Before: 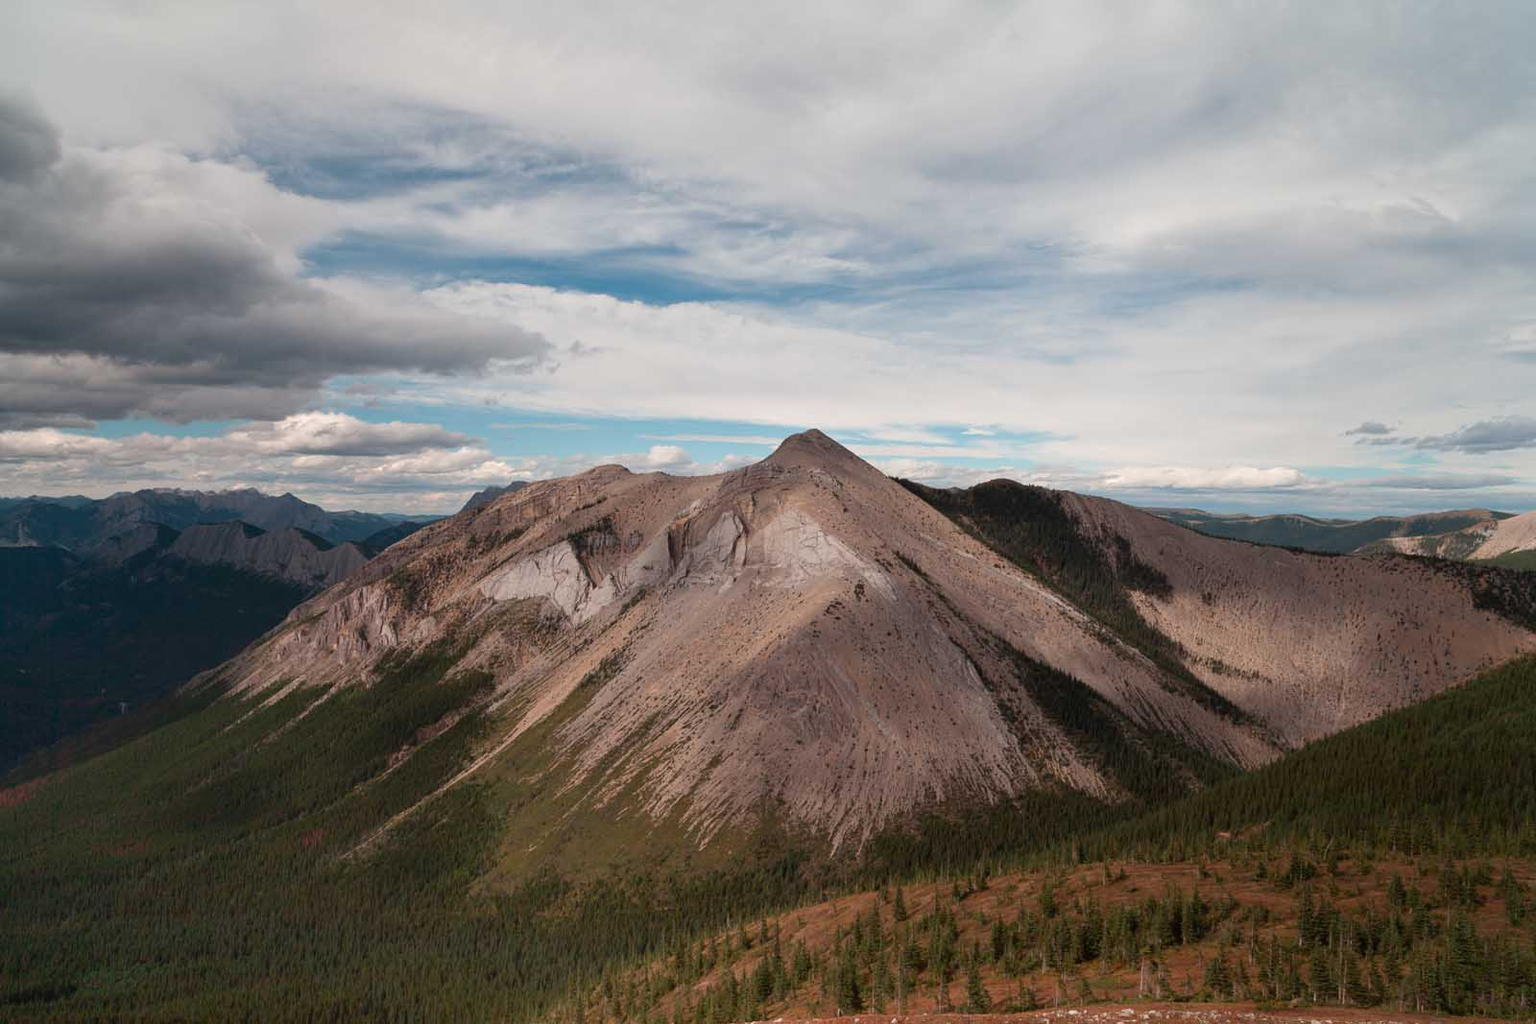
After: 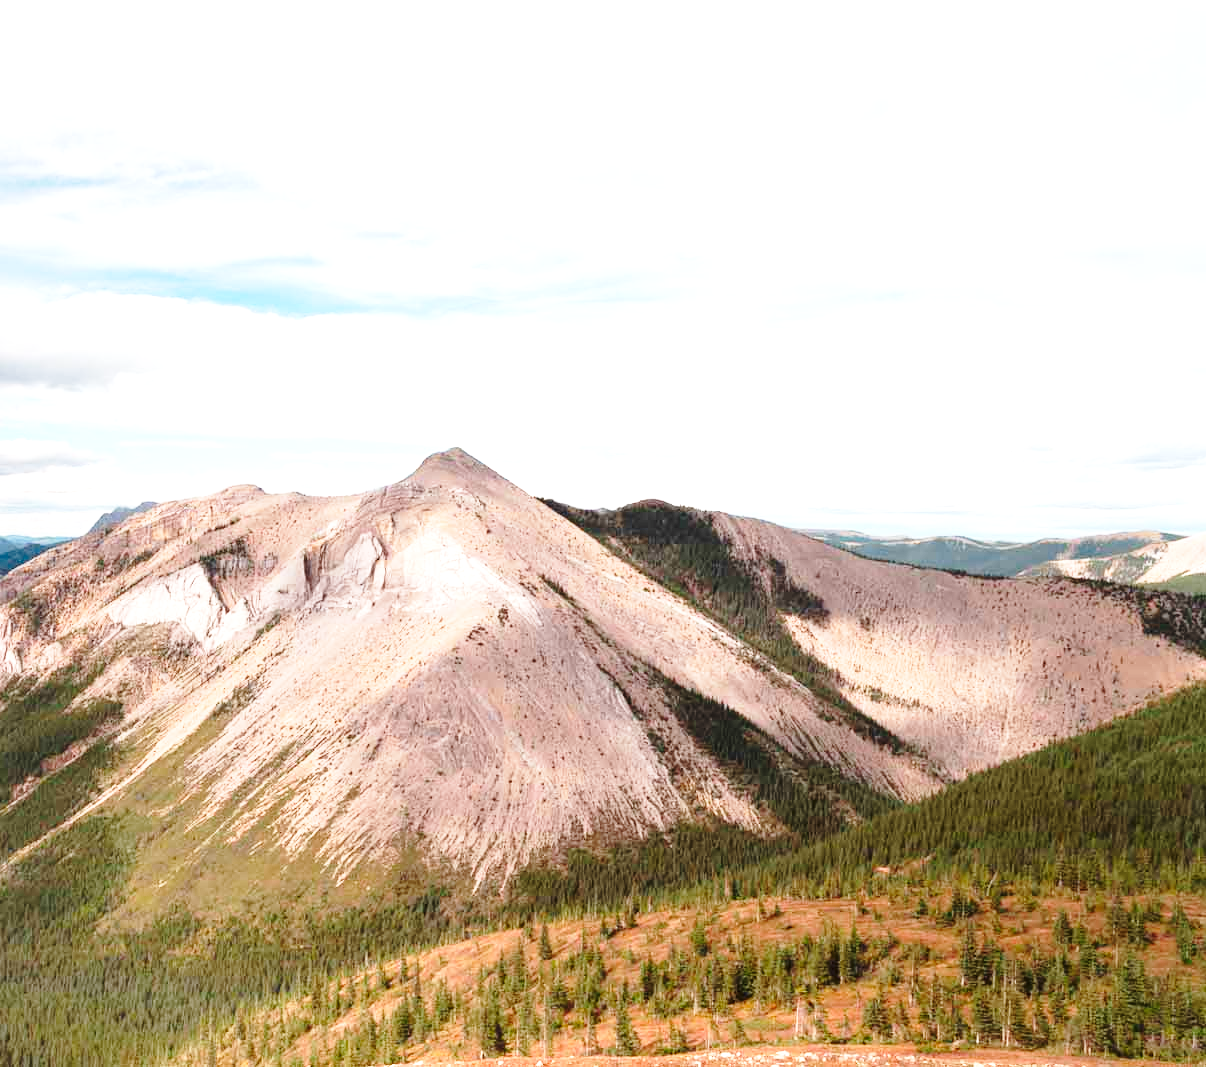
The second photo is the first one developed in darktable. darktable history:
base curve: curves: ch0 [(0, 0) (0.028, 0.03) (0.121, 0.232) (0.46, 0.748) (0.859, 0.968) (1, 1)], preserve colors none
exposure: black level correction 0, exposure 1.45 EV, compensate exposure bias true, compensate highlight preservation false
crop and rotate: left 24.6%
